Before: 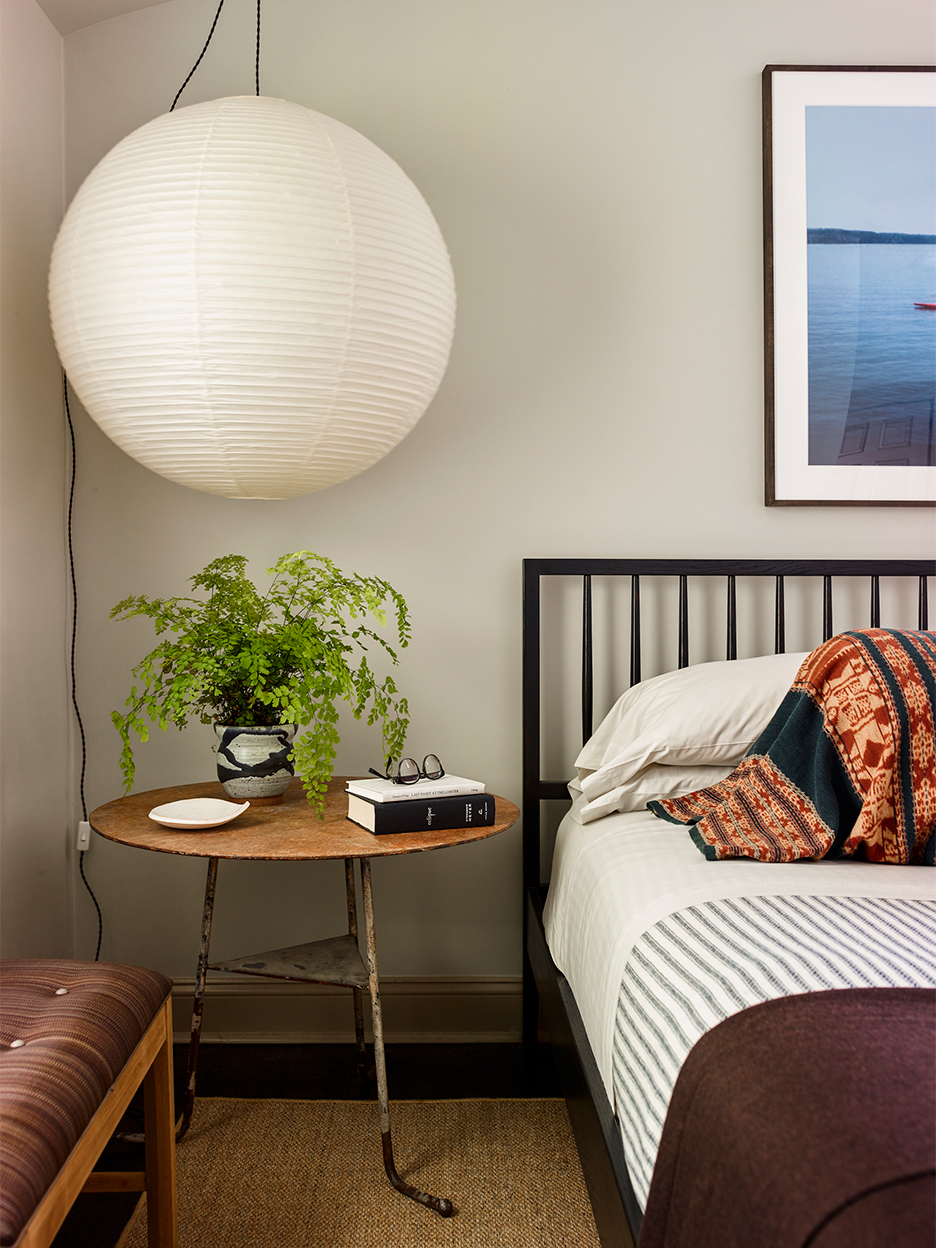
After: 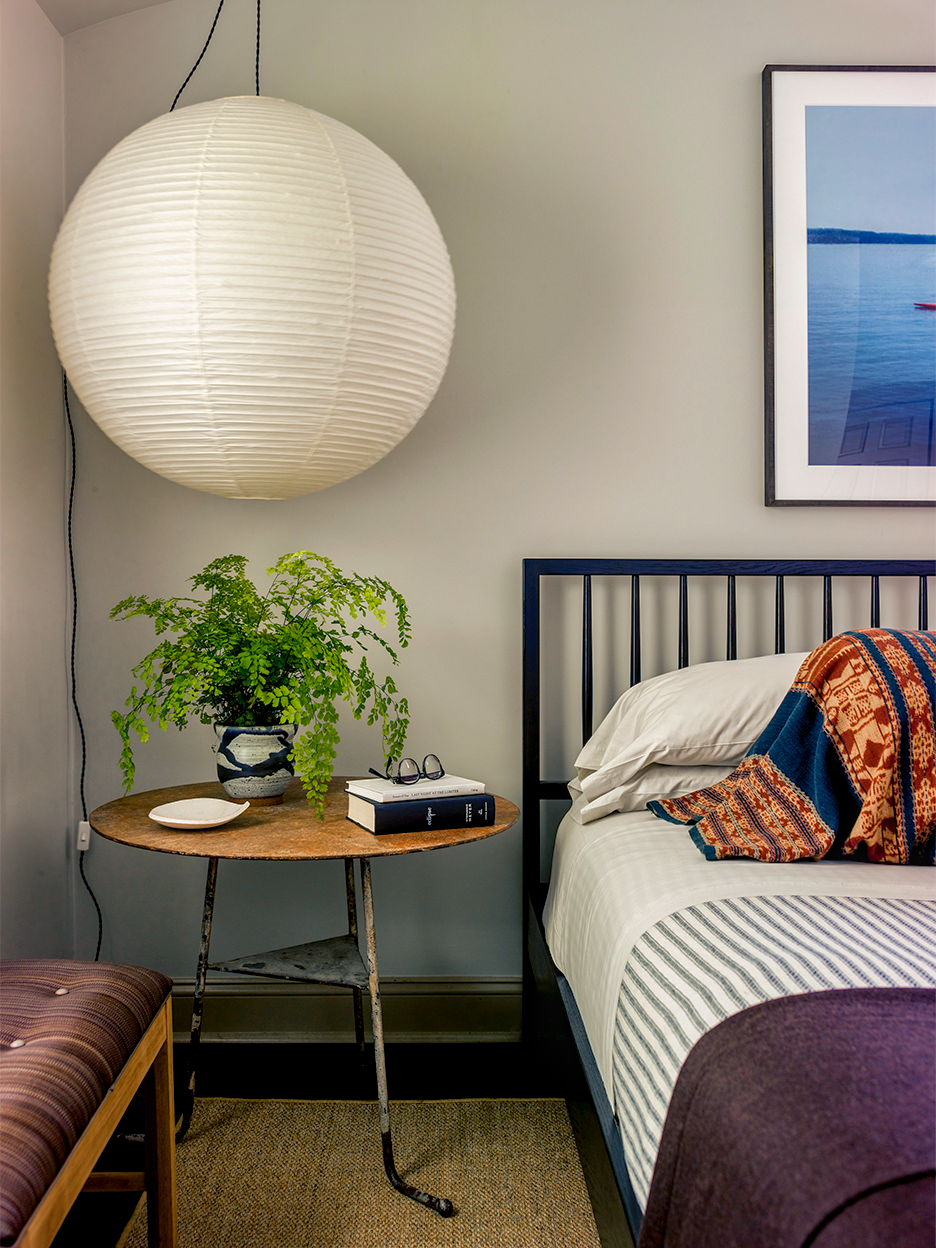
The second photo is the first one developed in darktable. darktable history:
shadows and highlights: on, module defaults
color balance rgb: shadows lift › luminance -40.954%, shadows lift › chroma 14.455%, shadows lift › hue 259.39°, global offset › luminance -0.505%, perceptual saturation grading › global saturation 15.059%, global vibrance 9.273%
local contrast: on, module defaults
